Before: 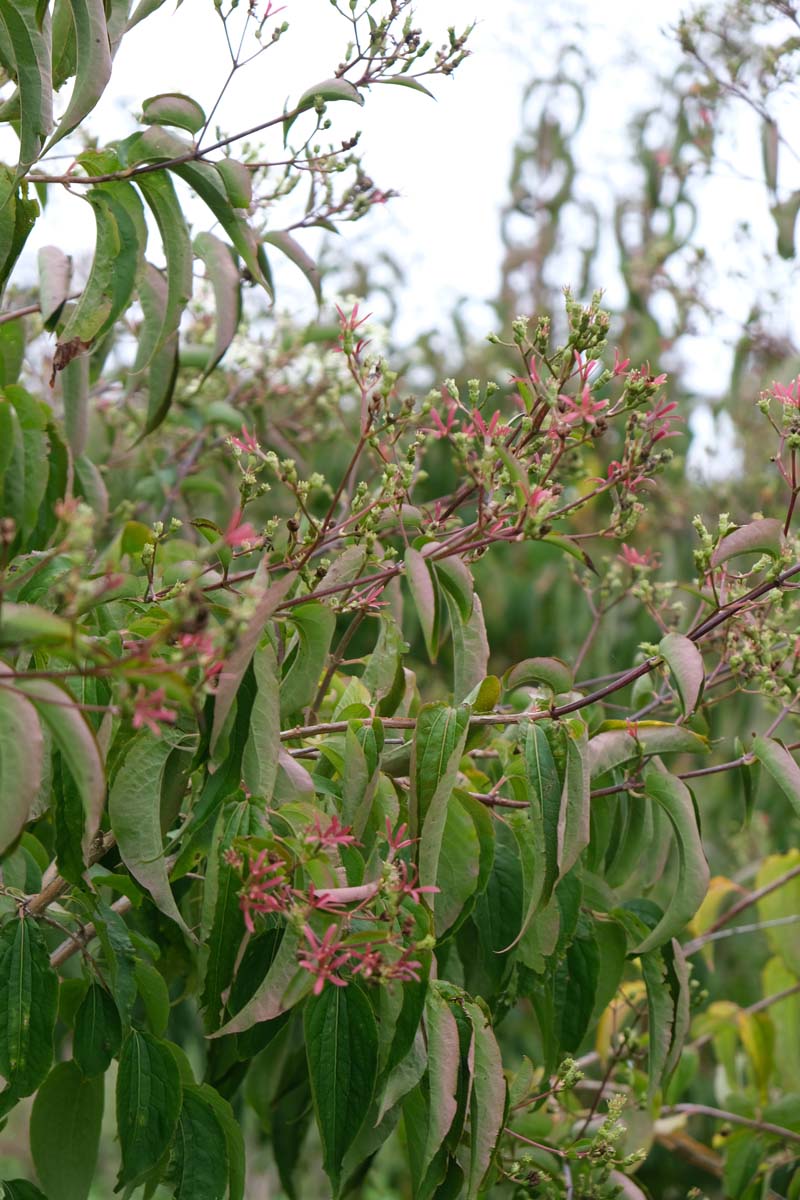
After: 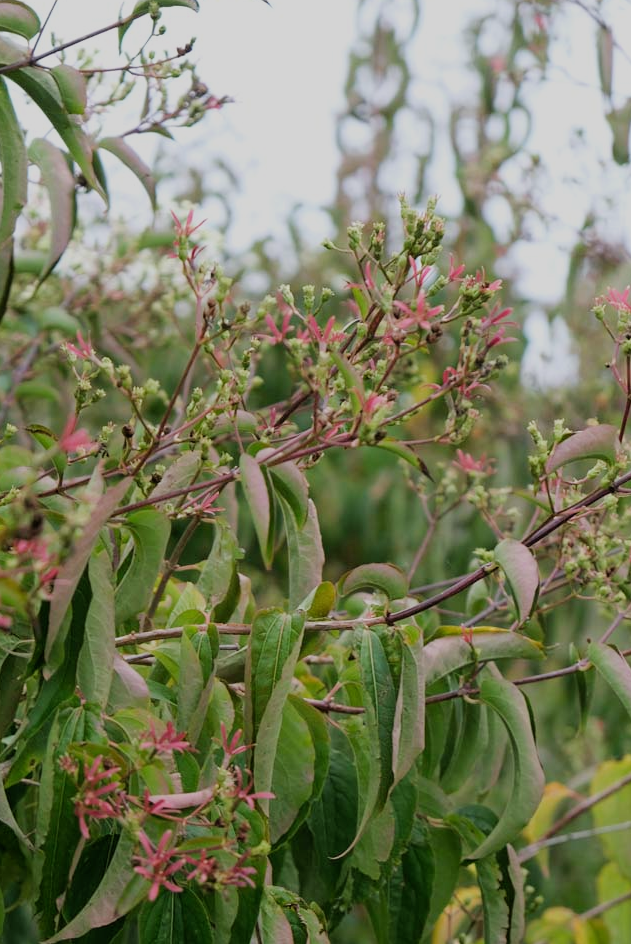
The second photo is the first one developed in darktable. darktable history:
white balance: emerald 1
filmic rgb: black relative exposure -7.65 EV, white relative exposure 4.56 EV, hardness 3.61
crop and rotate: left 20.74%, top 7.912%, right 0.375%, bottom 13.378%
